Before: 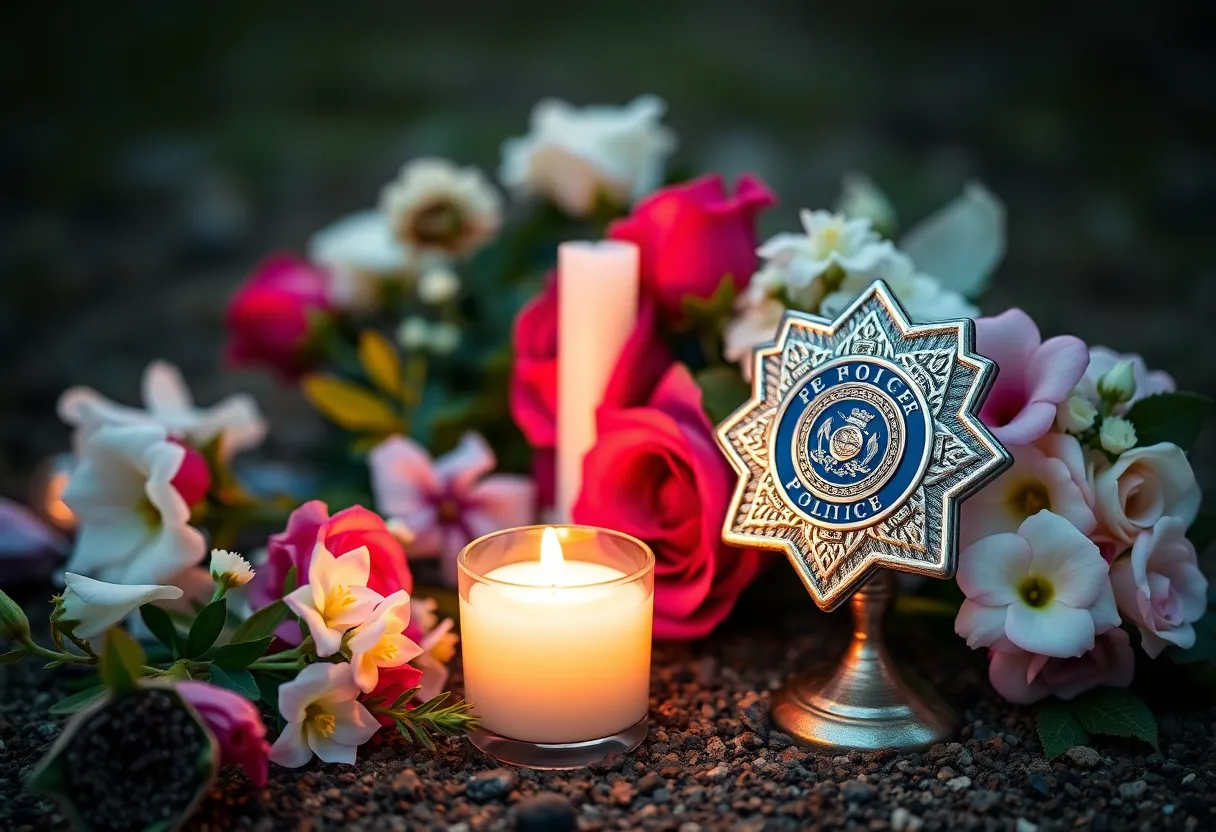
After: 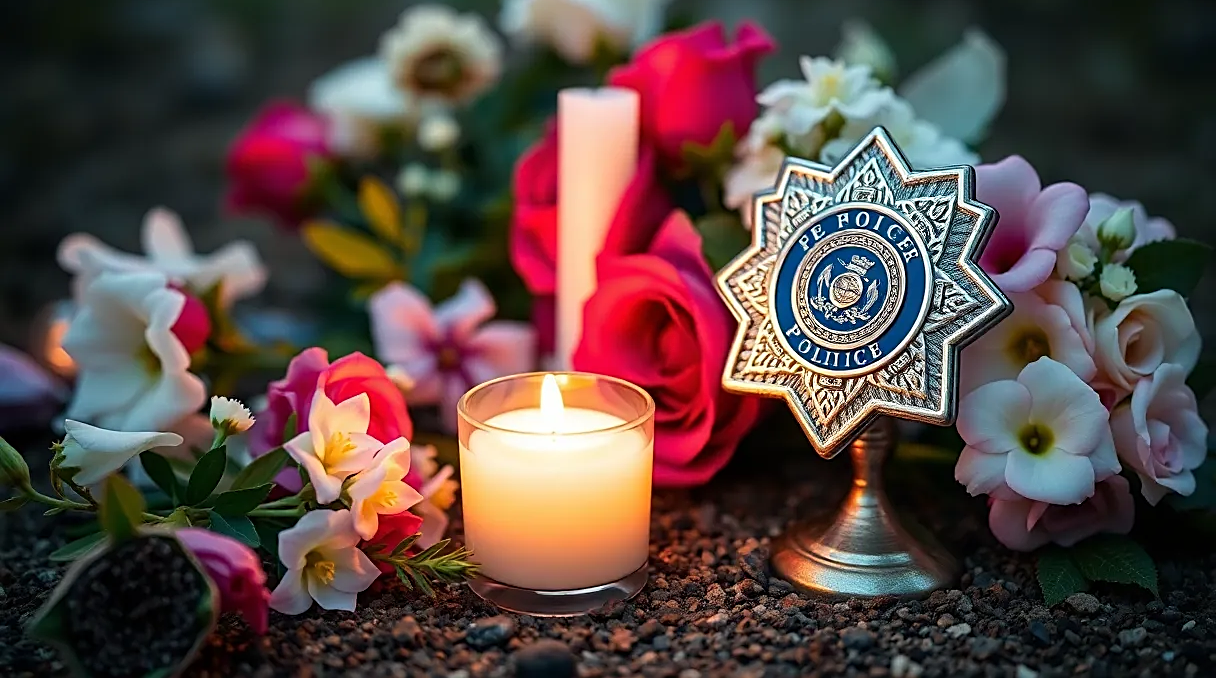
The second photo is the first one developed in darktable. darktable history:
crop and rotate: top 18.507%
white balance: red 1, blue 1
sharpen: on, module defaults
